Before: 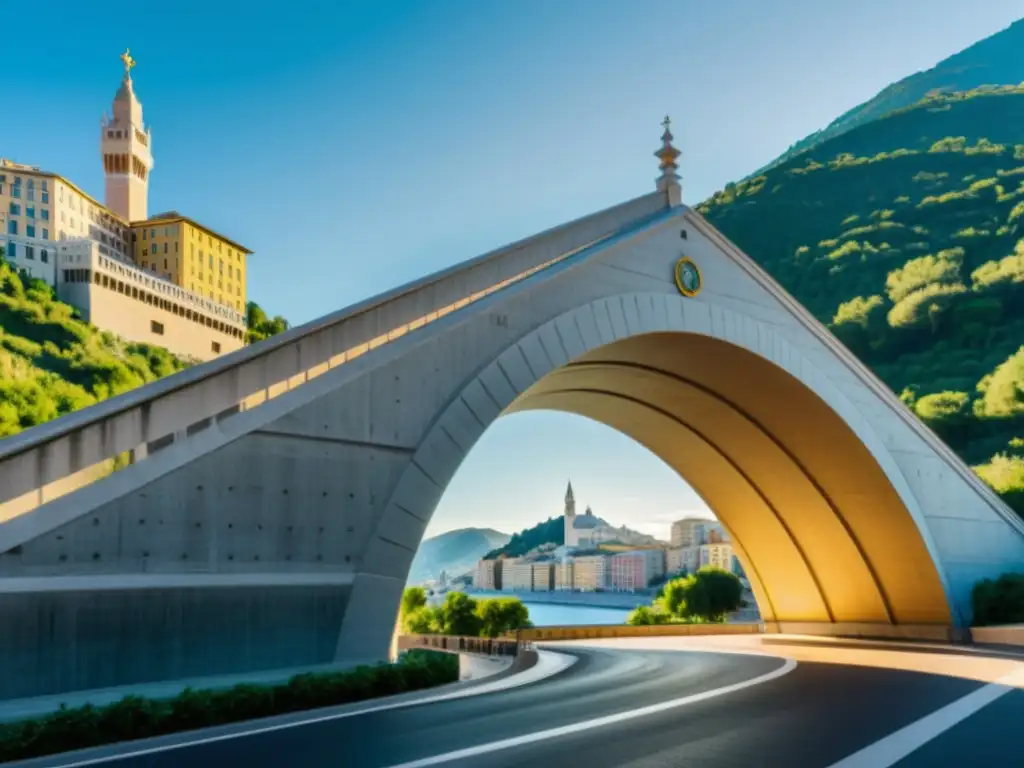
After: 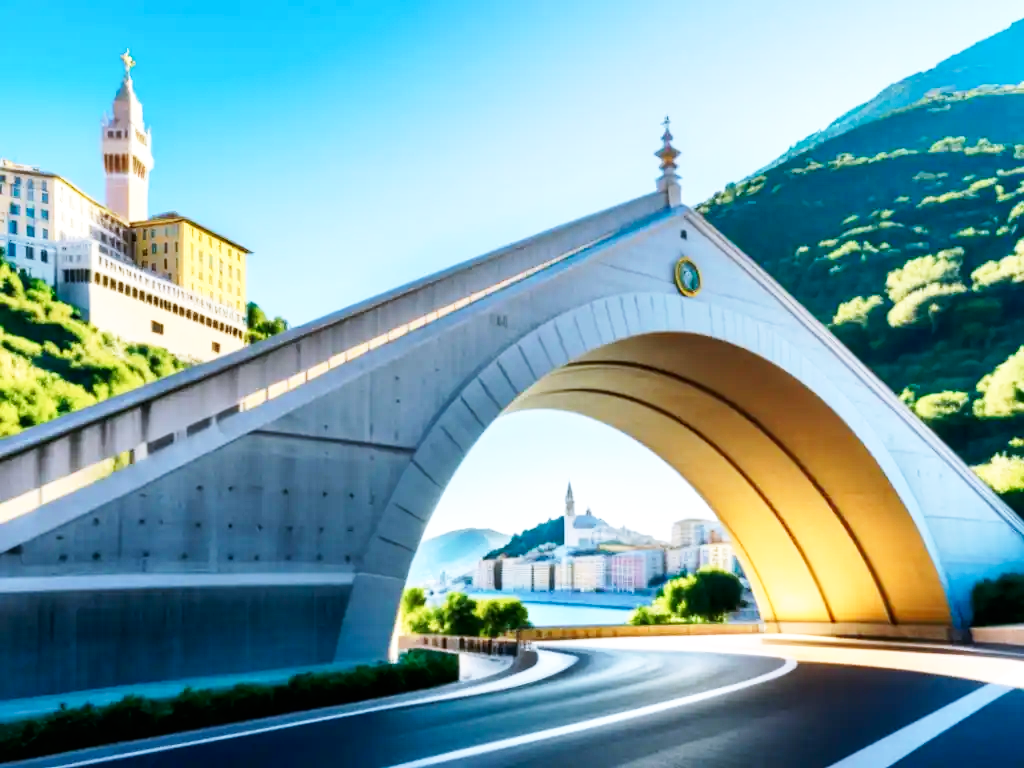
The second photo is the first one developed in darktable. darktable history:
base curve: curves: ch0 [(0, 0) (0.005, 0.002) (0.15, 0.3) (0.4, 0.7) (0.75, 0.95) (1, 1)], preserve colors none
tone equalizer: -8 EV -0.413 EV, -7 EV -0.387 EV, -6 EV -0.341 EV, -5 EV -0.196 EV, -3 EV 0.247 EV, -2 EV 0.337 EV, -1 EV 0.386 EV, +0 EV 0.411 EV, edges refinement/feathering 500, mask exposure compensation -1.57 EV, preserve details no
color calibration: illuminant custom, x 0.372, y 0.383, temperature 4280.59 K
